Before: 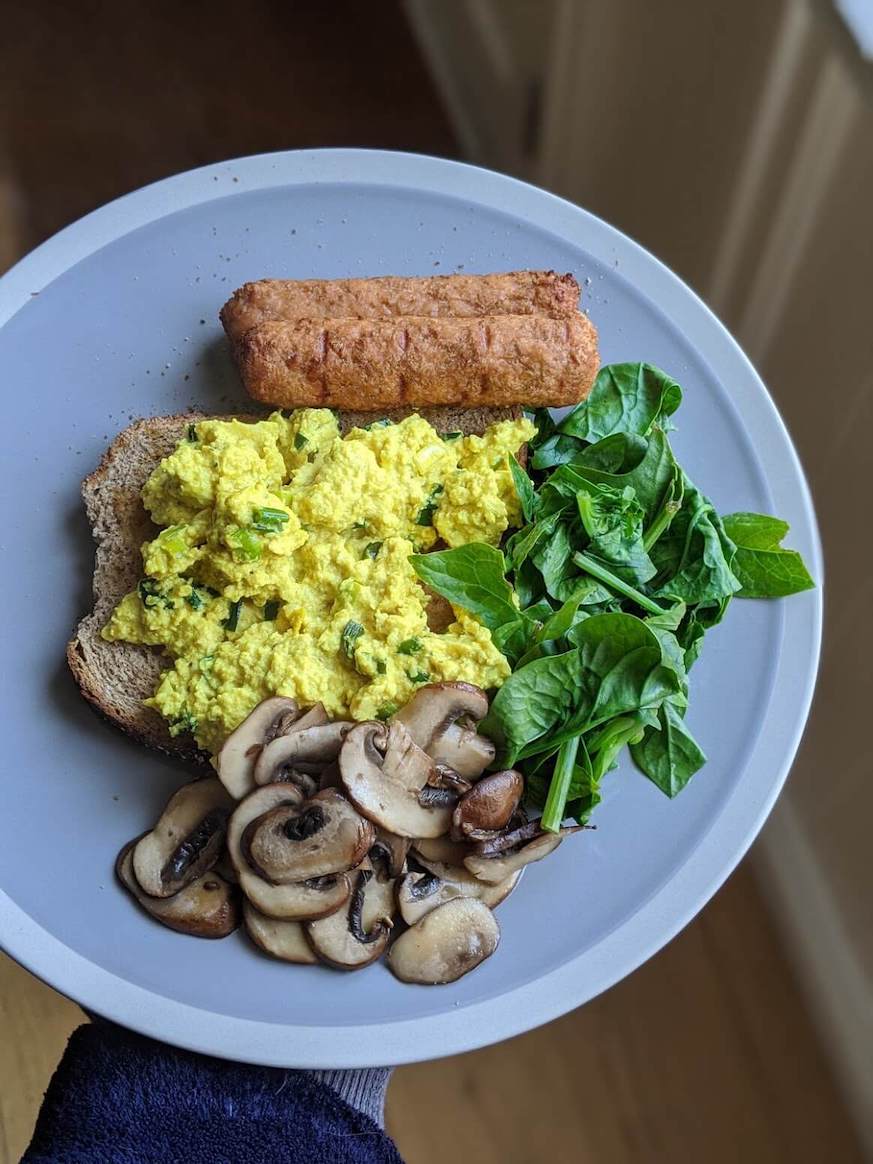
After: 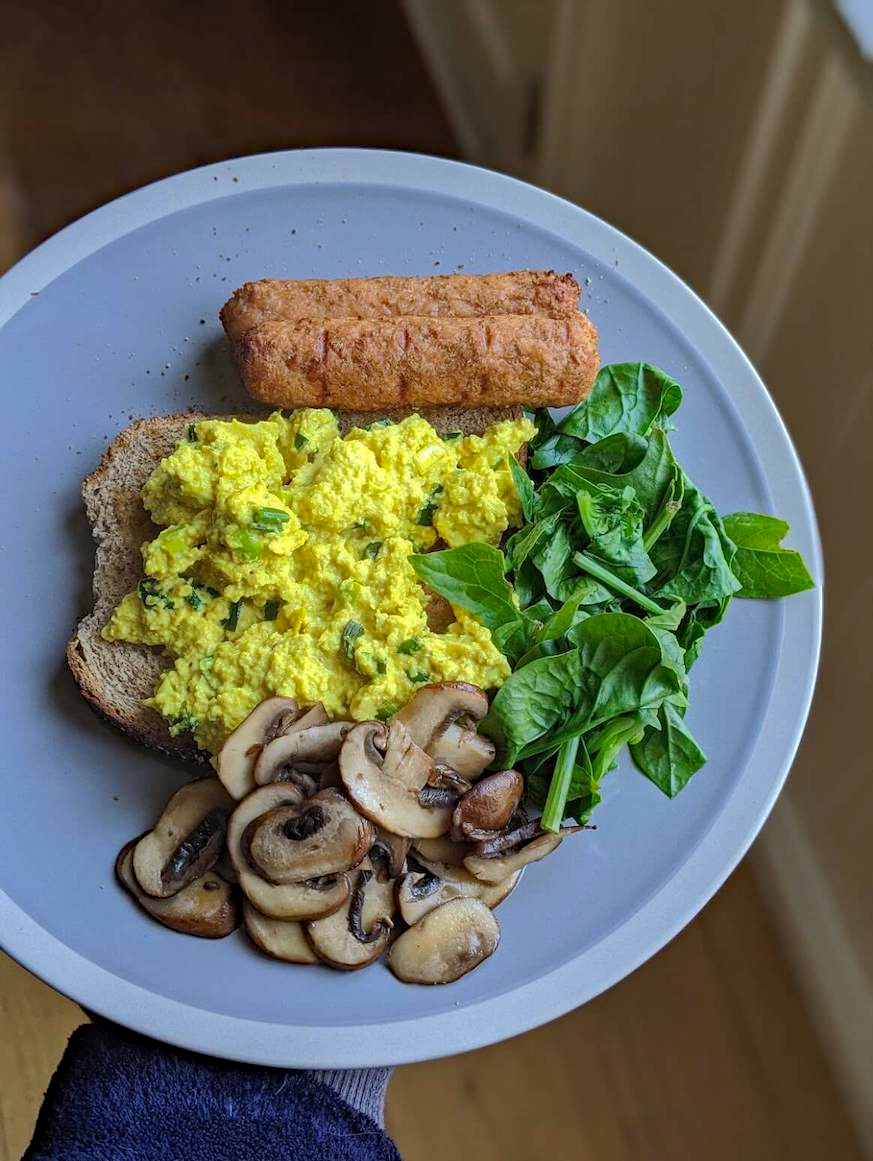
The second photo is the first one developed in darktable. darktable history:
crop: top 0.046%, bottom 0.186%
haze removal: strength 0.295, distance 0.248, compatibility mode true, adaptive false
shadows and highlights: shadows 40.29, highlights -59.93
